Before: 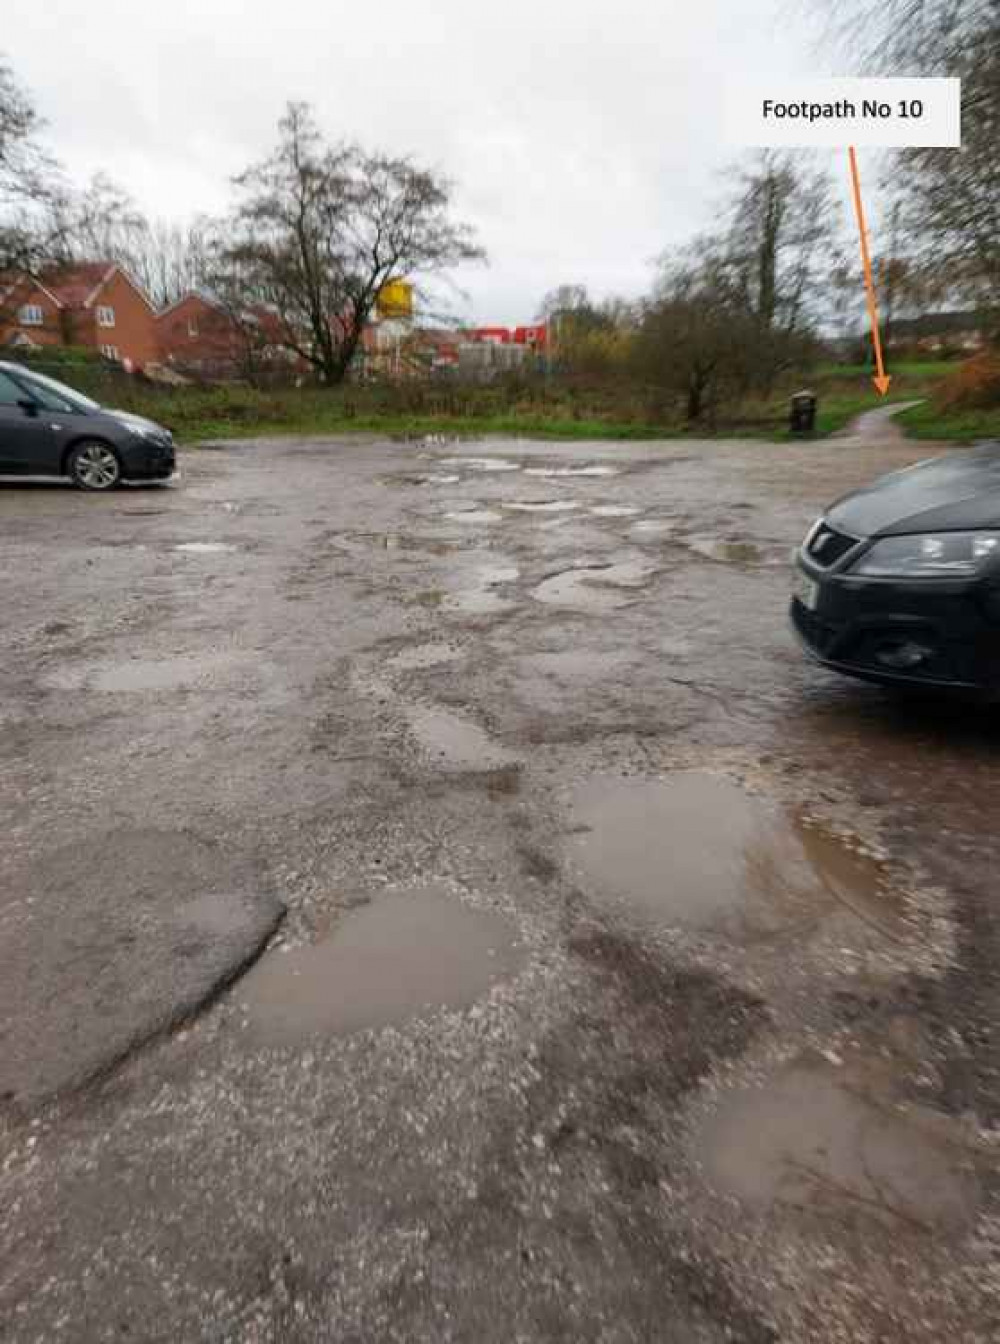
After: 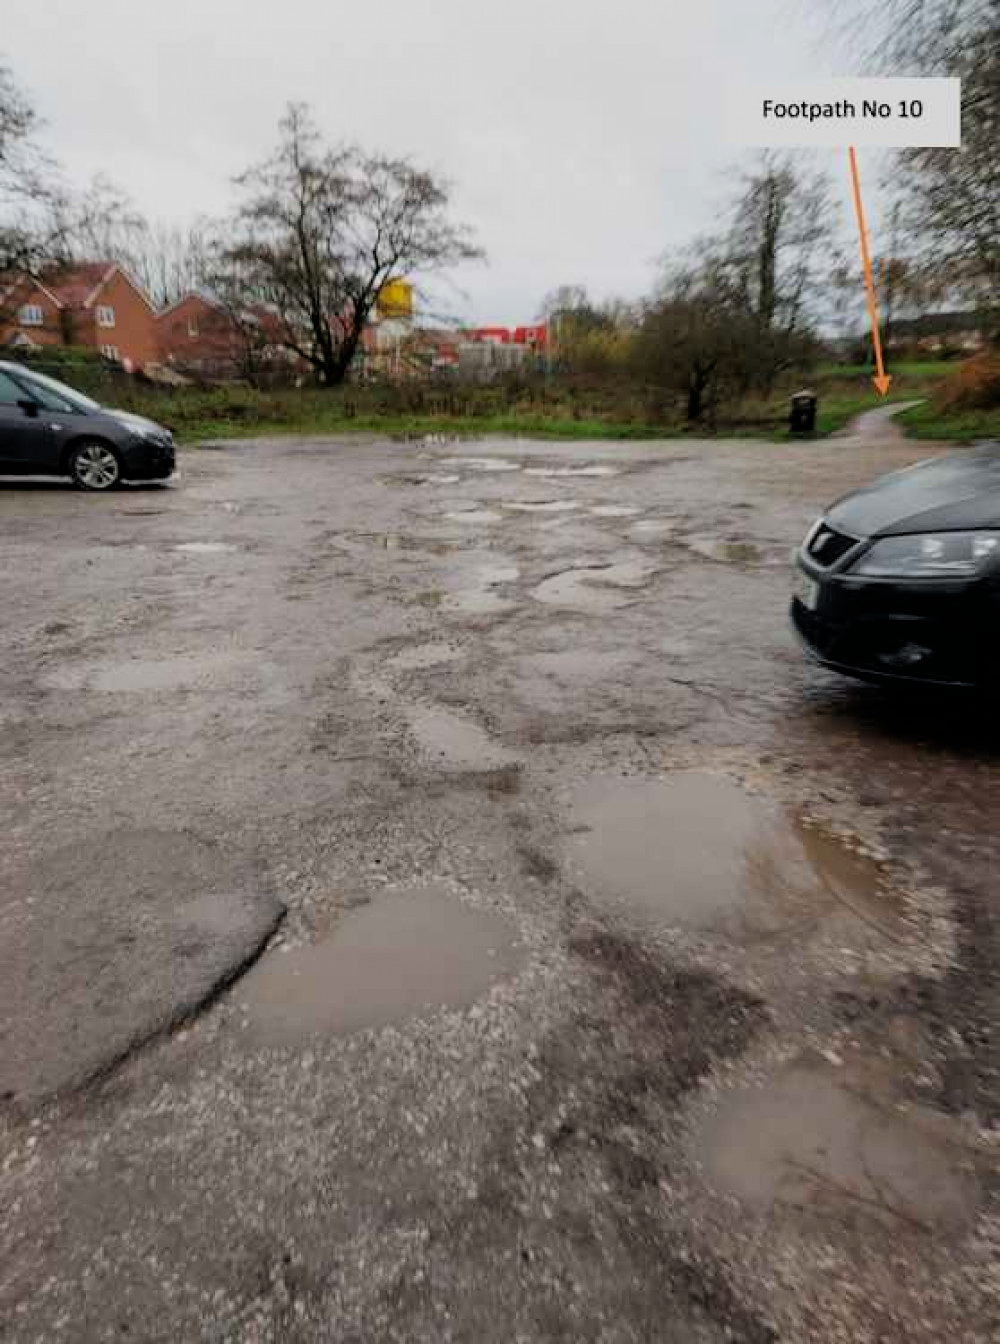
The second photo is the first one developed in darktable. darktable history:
filmic rgb: black relative exposure -7.9 EV, white relative exposure 4.19 EV, hardness 4.04, latitude 51.25%, contrast 1.009, shadows ↔ highlights balance 6.2%, color science v6 (2022)
